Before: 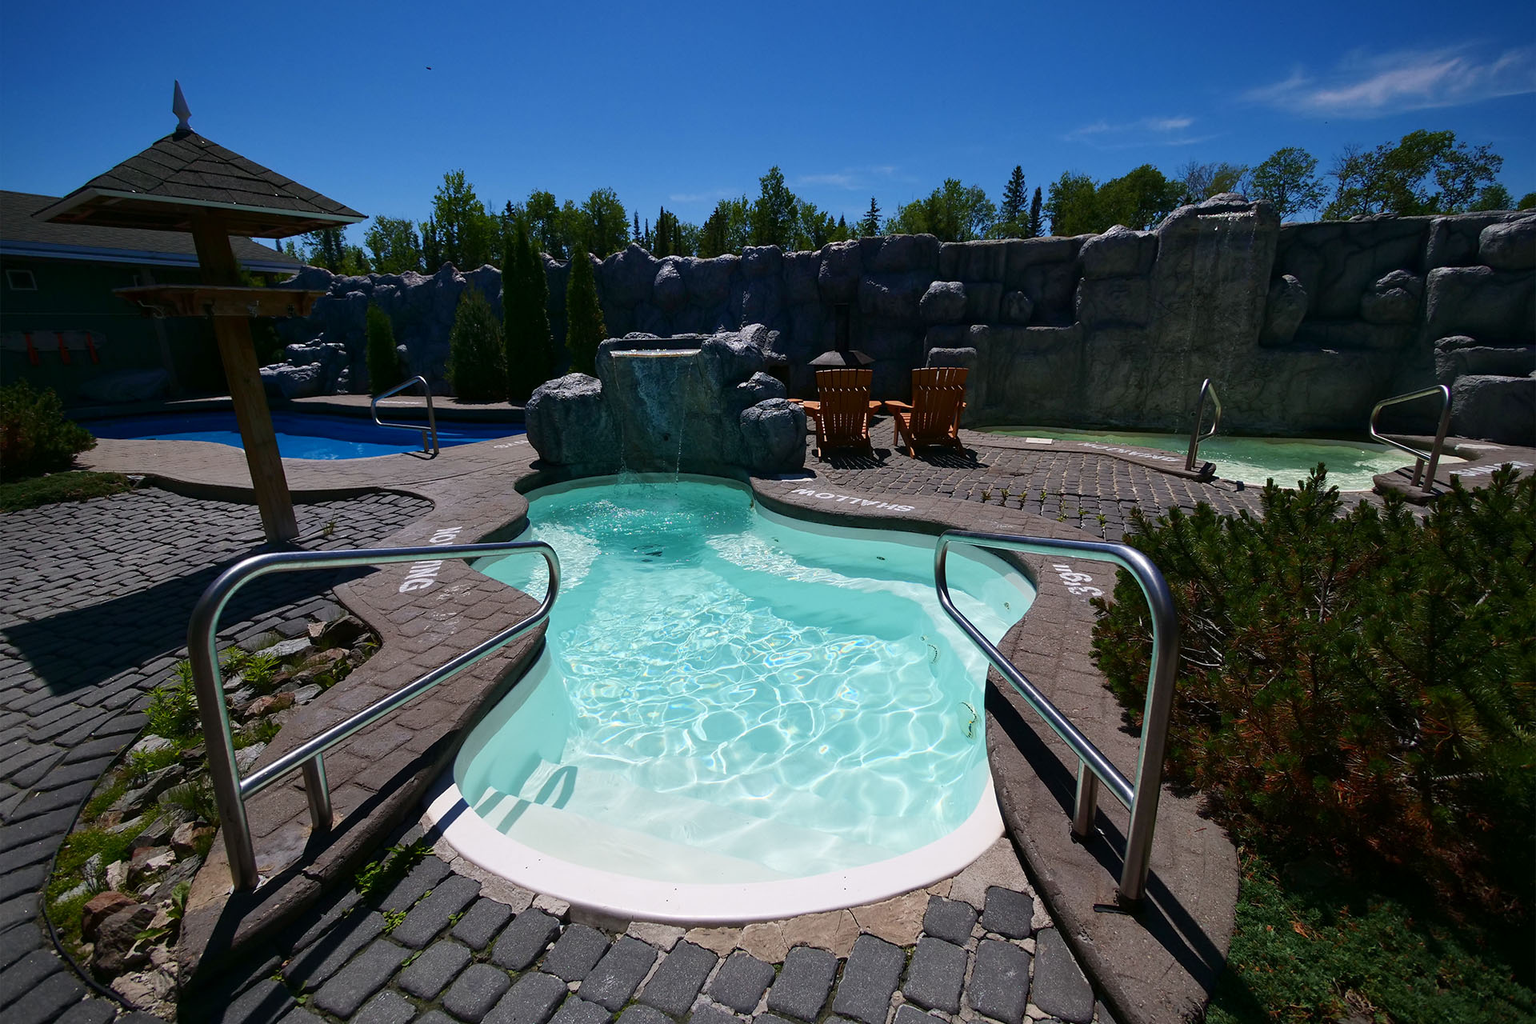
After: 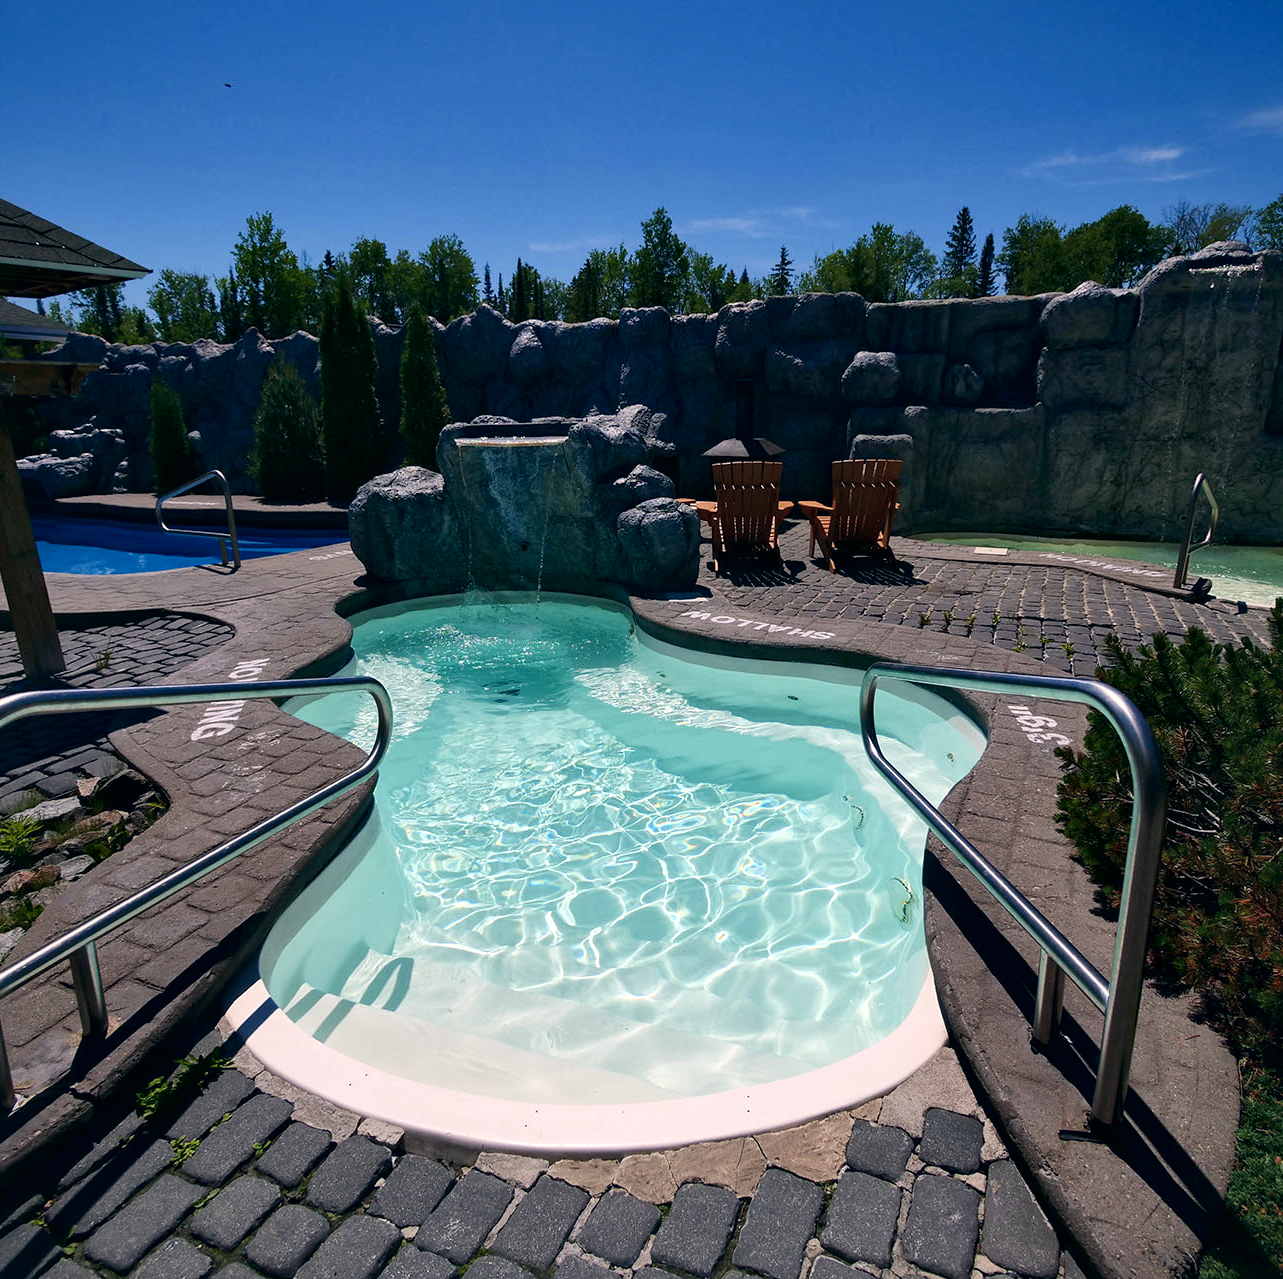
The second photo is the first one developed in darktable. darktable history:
crop and rotate: left 16.044%, right 17.126%
local contrast: mode bilateral grid, contrast 20, coarseness 51, detail 148%, midtone range 0.2
color correction: highlights a* 5.41, highlights b* 5.28, shadows a* -4.01, shadows b* -5.18
